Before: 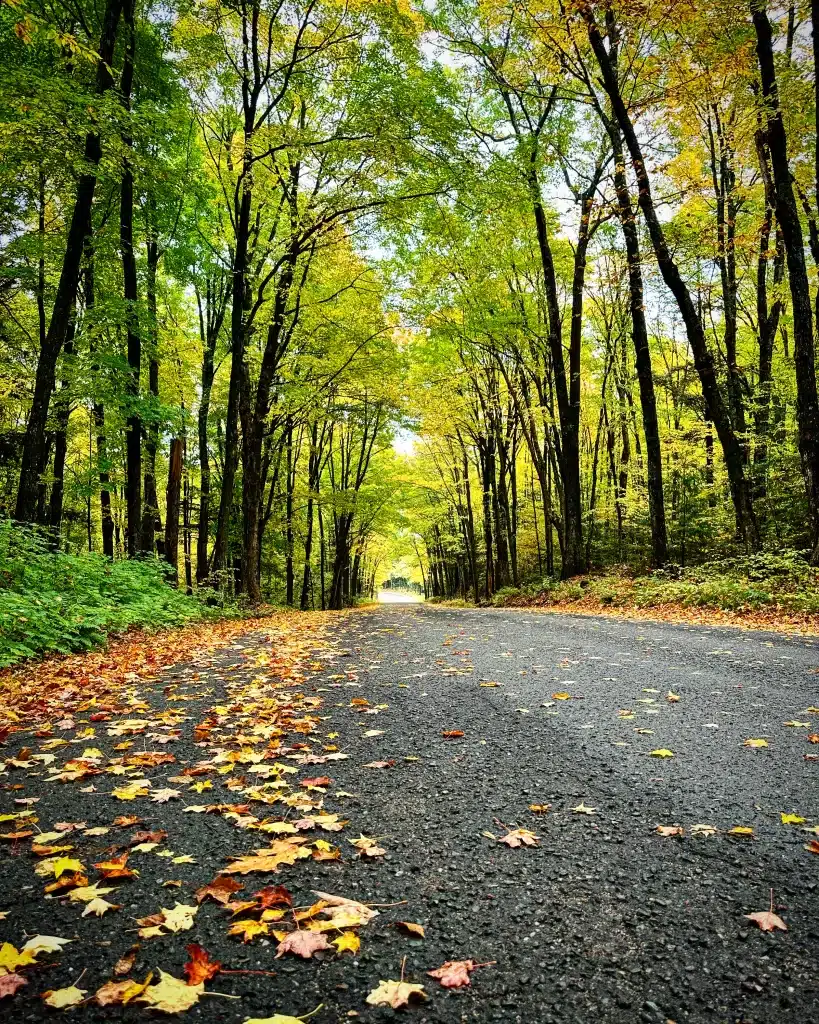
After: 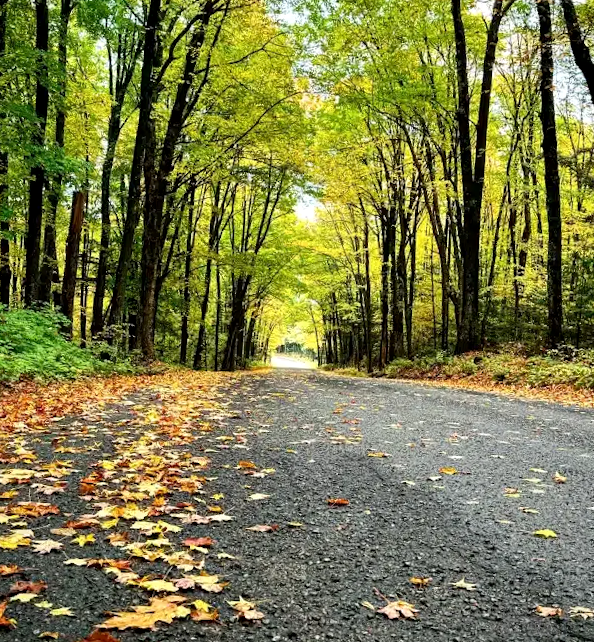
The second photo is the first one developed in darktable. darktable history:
local contrast: highlights 103%, shadows 102%, detail 119%, midtone range 0.2
crop and rotate: angle -3.34°, left 9.879%, top 20.983%, right 12.394%, bottom 11.809%
